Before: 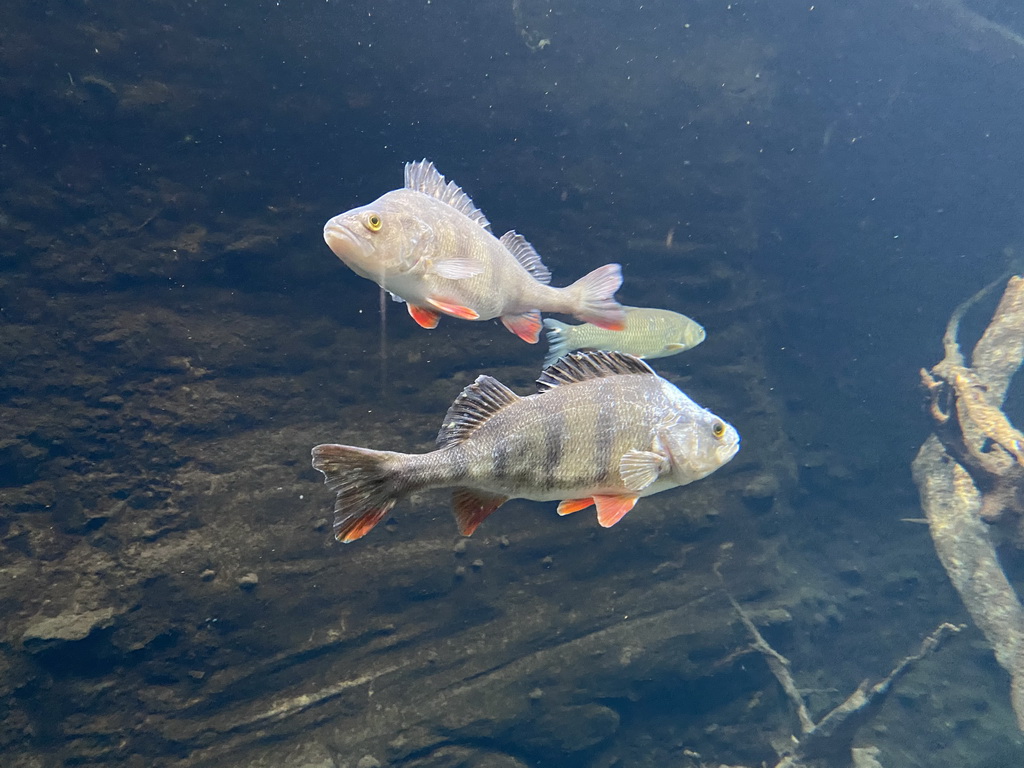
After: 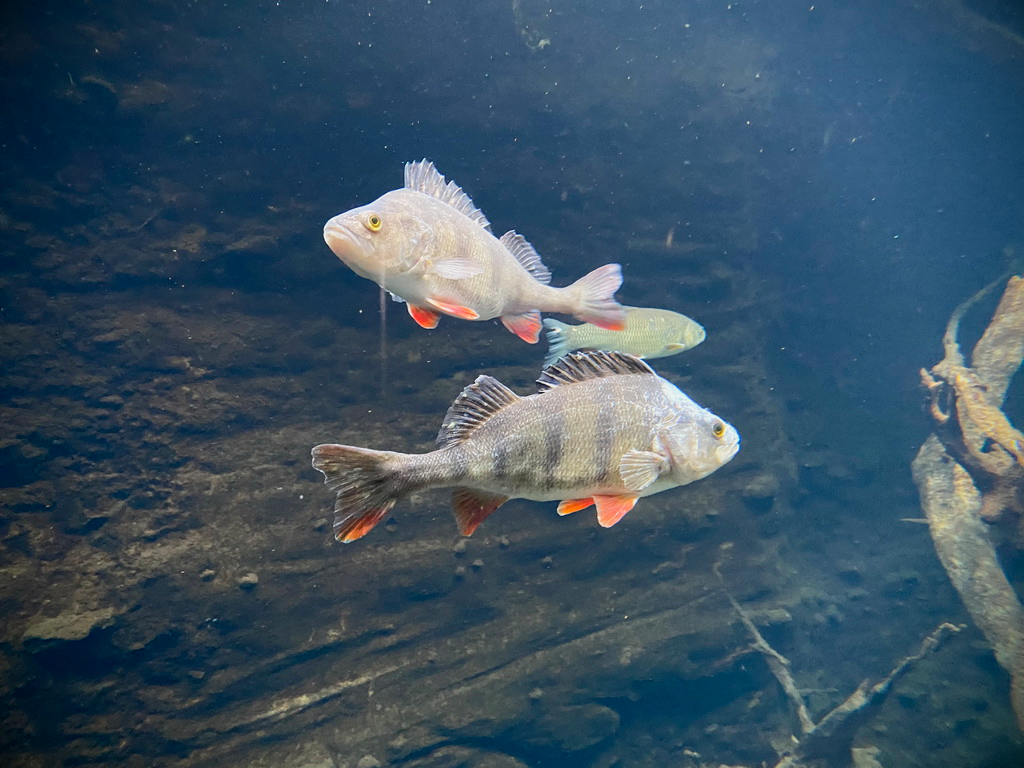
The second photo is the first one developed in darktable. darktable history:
vignetting: brightness -0.986, saturation 0.498
tone curve: curves: ch0 [(0, 0) (0.822, 0.825) (0.994, 0.955)]; ch1 [(0, 0) (0.226, 0.261) (0.383, 0.397) (0.46, 0.46) (0.498, 0.479) (0.524, 0.523) (0.578, 0.575) (1, 1)]; ch2 [(0, 0) (0.438, 0.456) (0.5, 0.498) (0.547, 0.515) (0.597, 0.58) (0.629, 0.603) (1, 1)], preserve colors none
